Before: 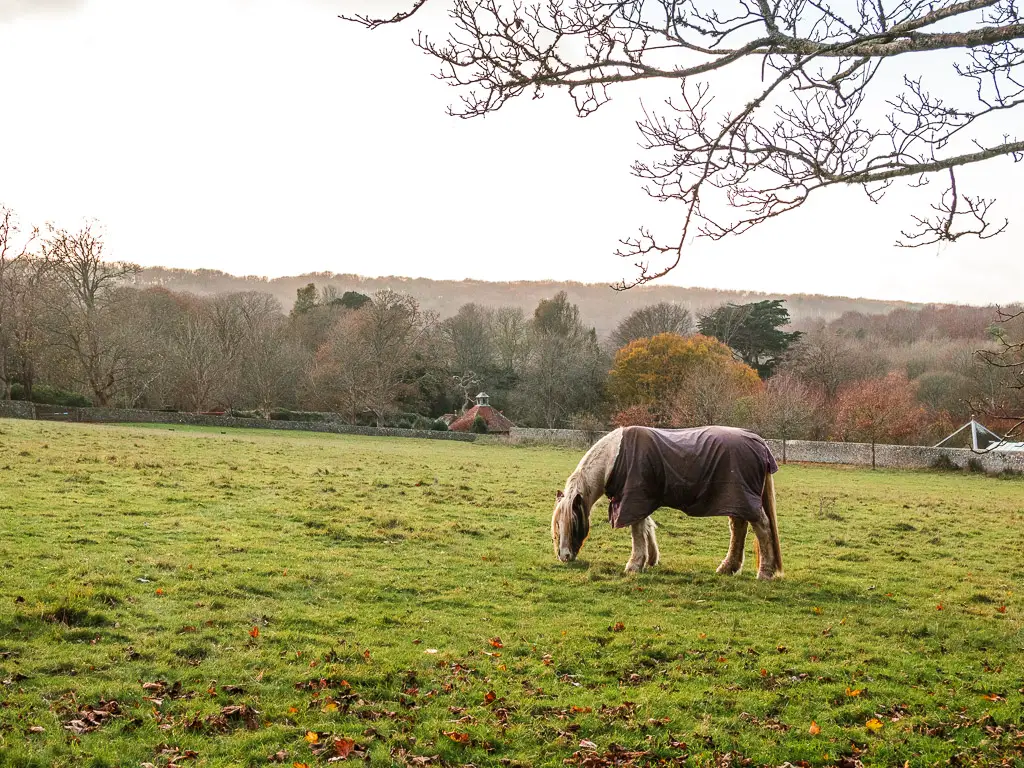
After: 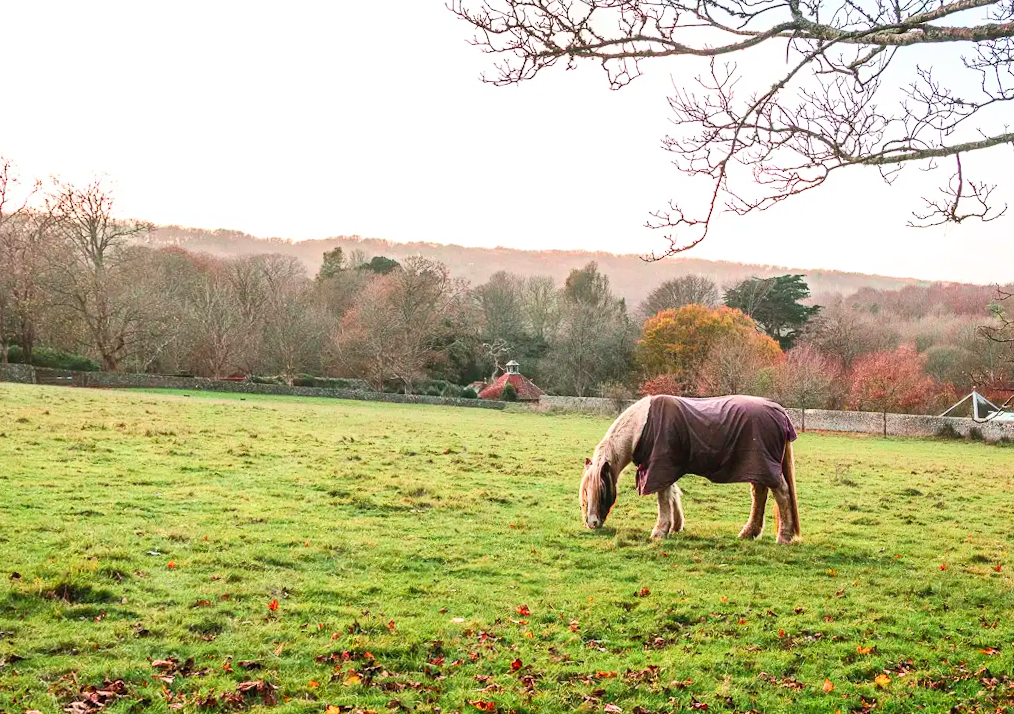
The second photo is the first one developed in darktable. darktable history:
velvia: strength 32%, mid-tones bias 0.2
color contrast: blue-yellow contrast 0.62
rotate and perspective: rotation 0.679°, lens shift (horizontal) 0.136, crop left 0.009, crop right 0.991, crop top 0.078, crop bottom 0.95
contrast brightness saturation: contrast 0.2, brightness 0.16, saturation 0.22
